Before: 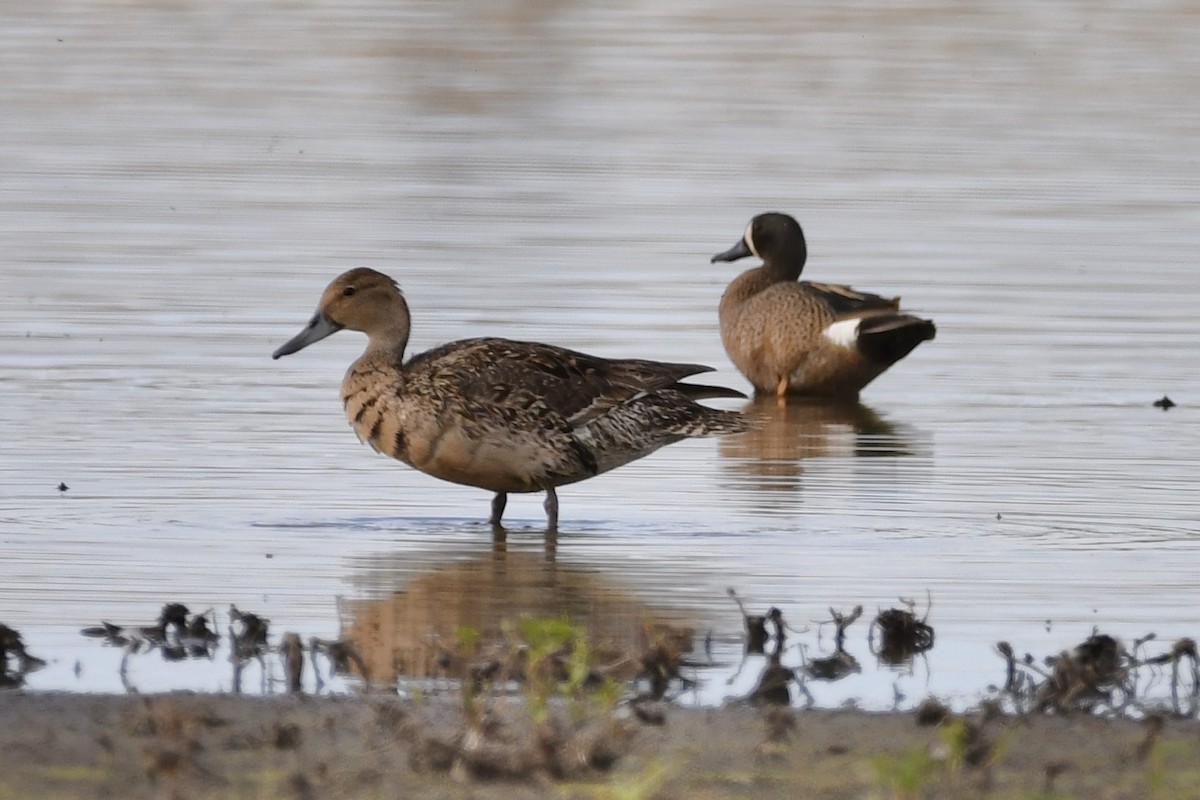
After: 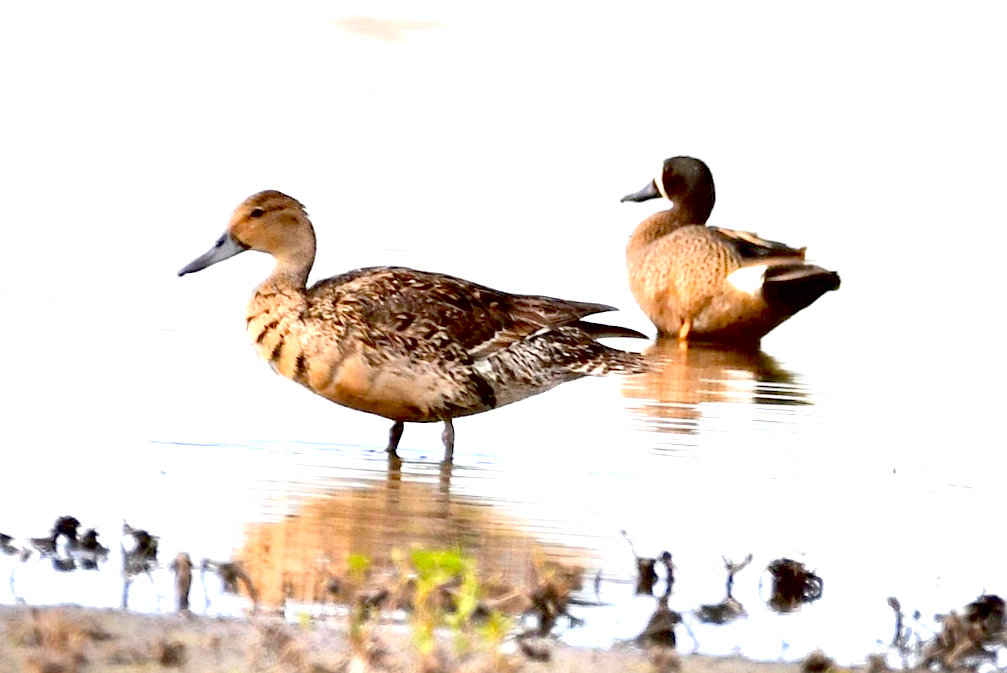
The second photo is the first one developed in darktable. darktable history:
contrast brightness saturation: contrast 0.1, brightness 0.033, saturation 0.086
crop and rotate: angle -2.92°, left 5.035%, top 5.195%, right 4.721%, bottom 4.339%
exposure: black level correction 0.014, exposure 1.796 EV, compensate highlight preservation false
